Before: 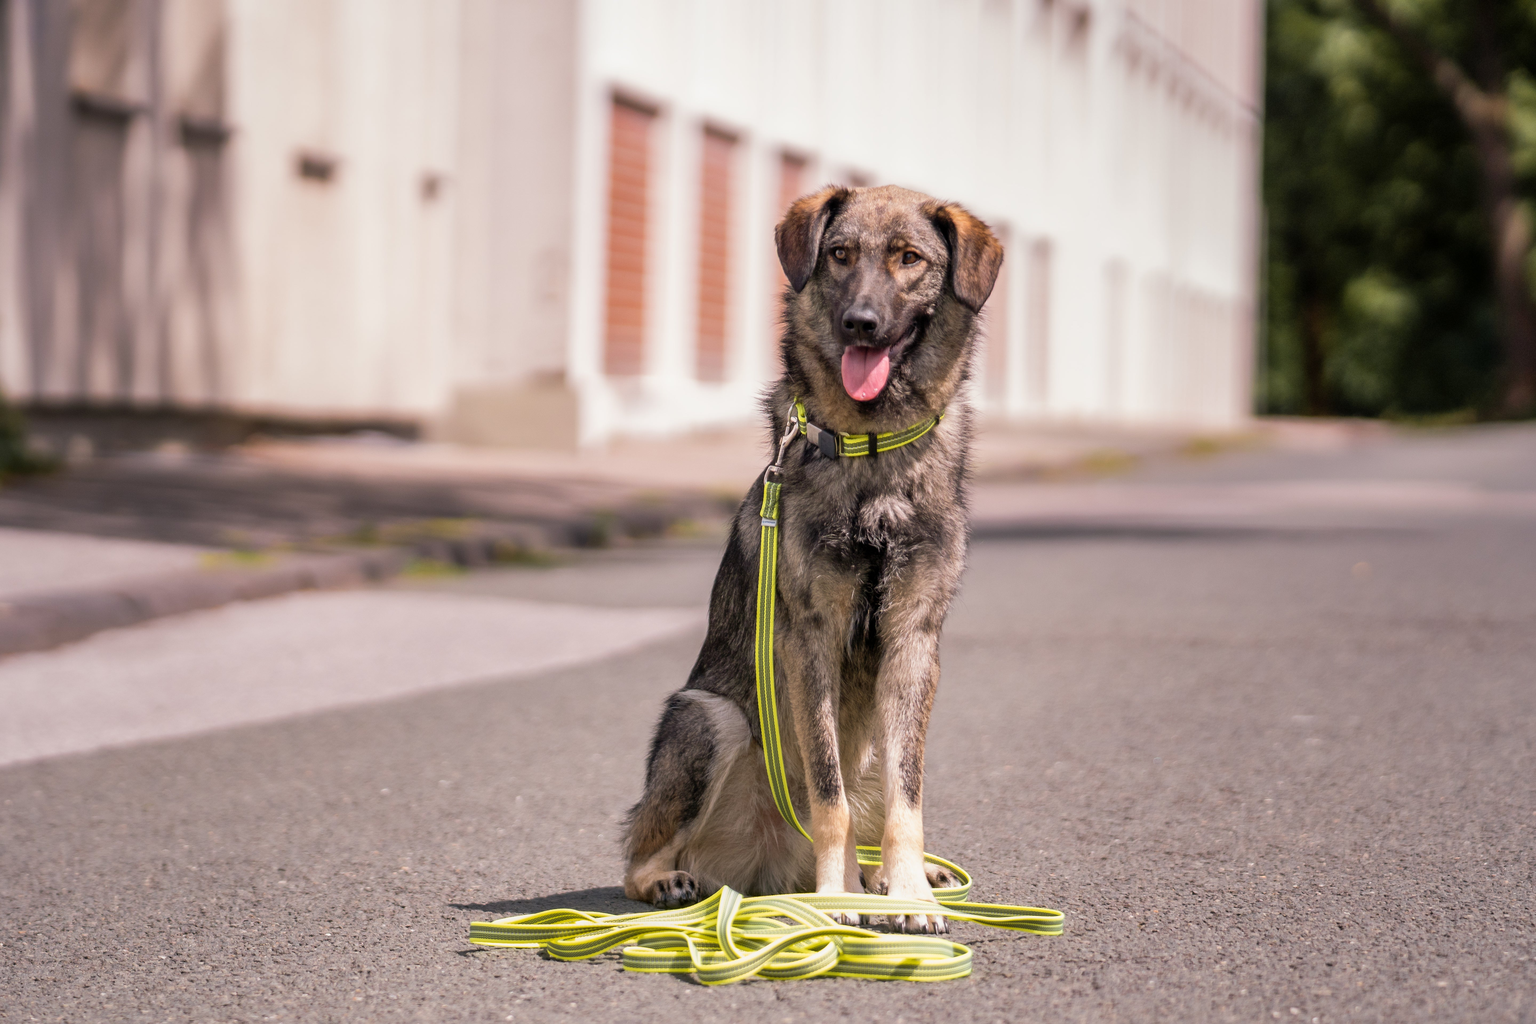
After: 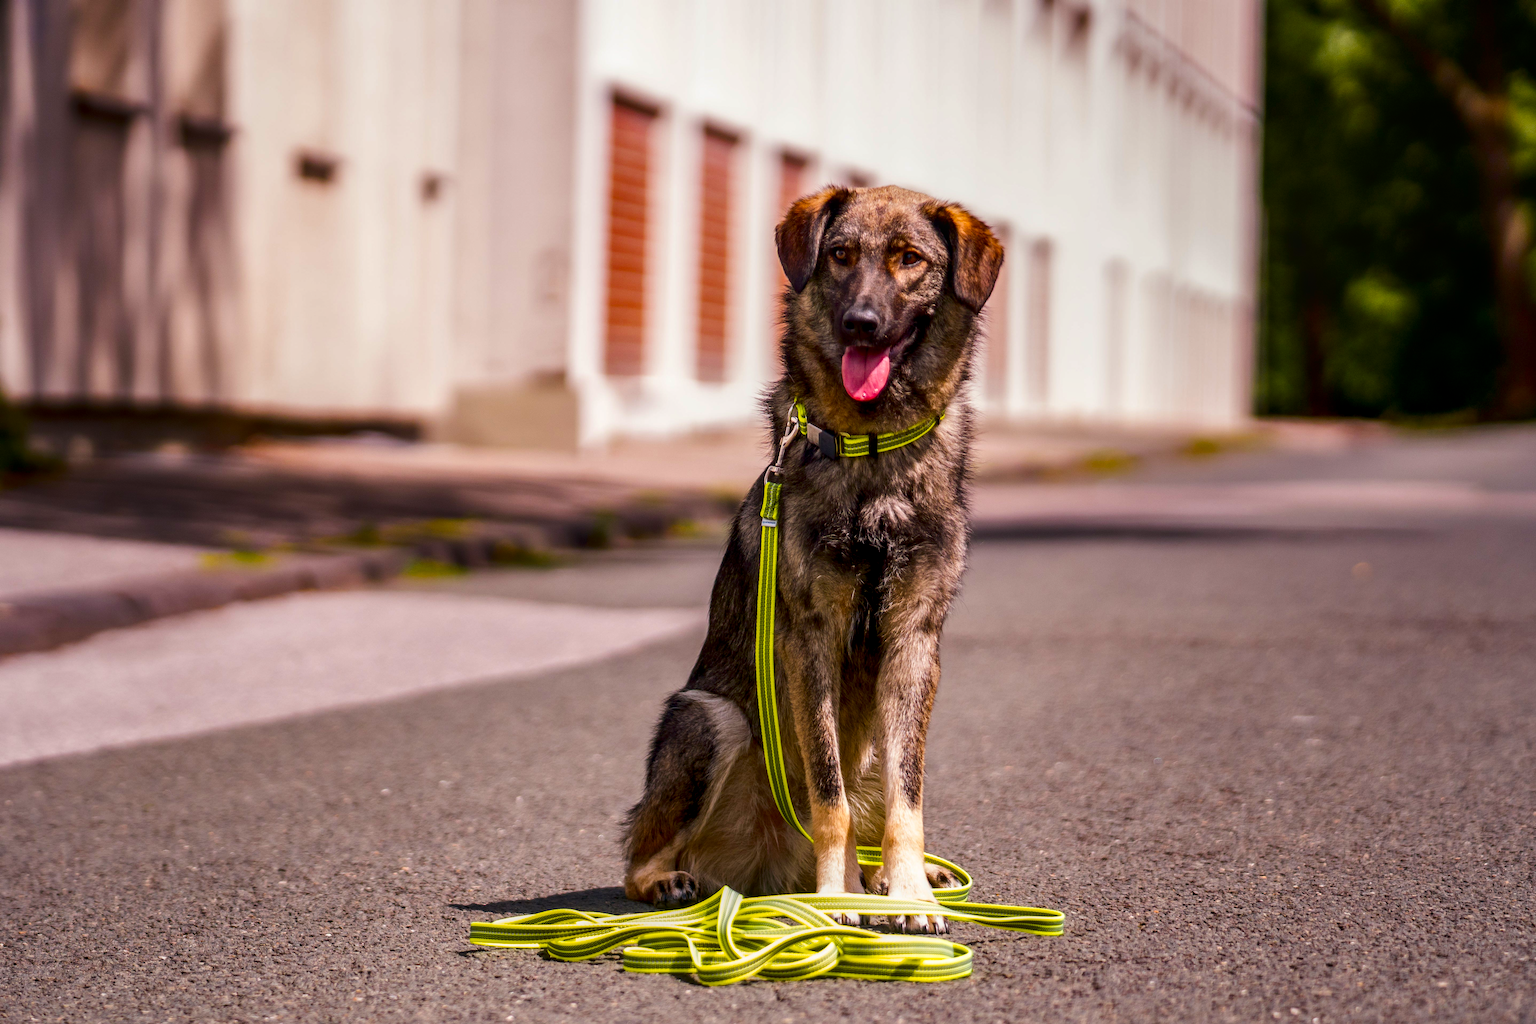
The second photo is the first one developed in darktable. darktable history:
color balance rgb: linear chroma grading › global chroma 15%, perceptual saturation grading › global saturation 30%
color correction: highlights a* 0.003, highlights b* -0.283
contrast brightness saturation: contrast 0.13, brightness -0.24, saturation 0.14
local contrast: on, module defaults
